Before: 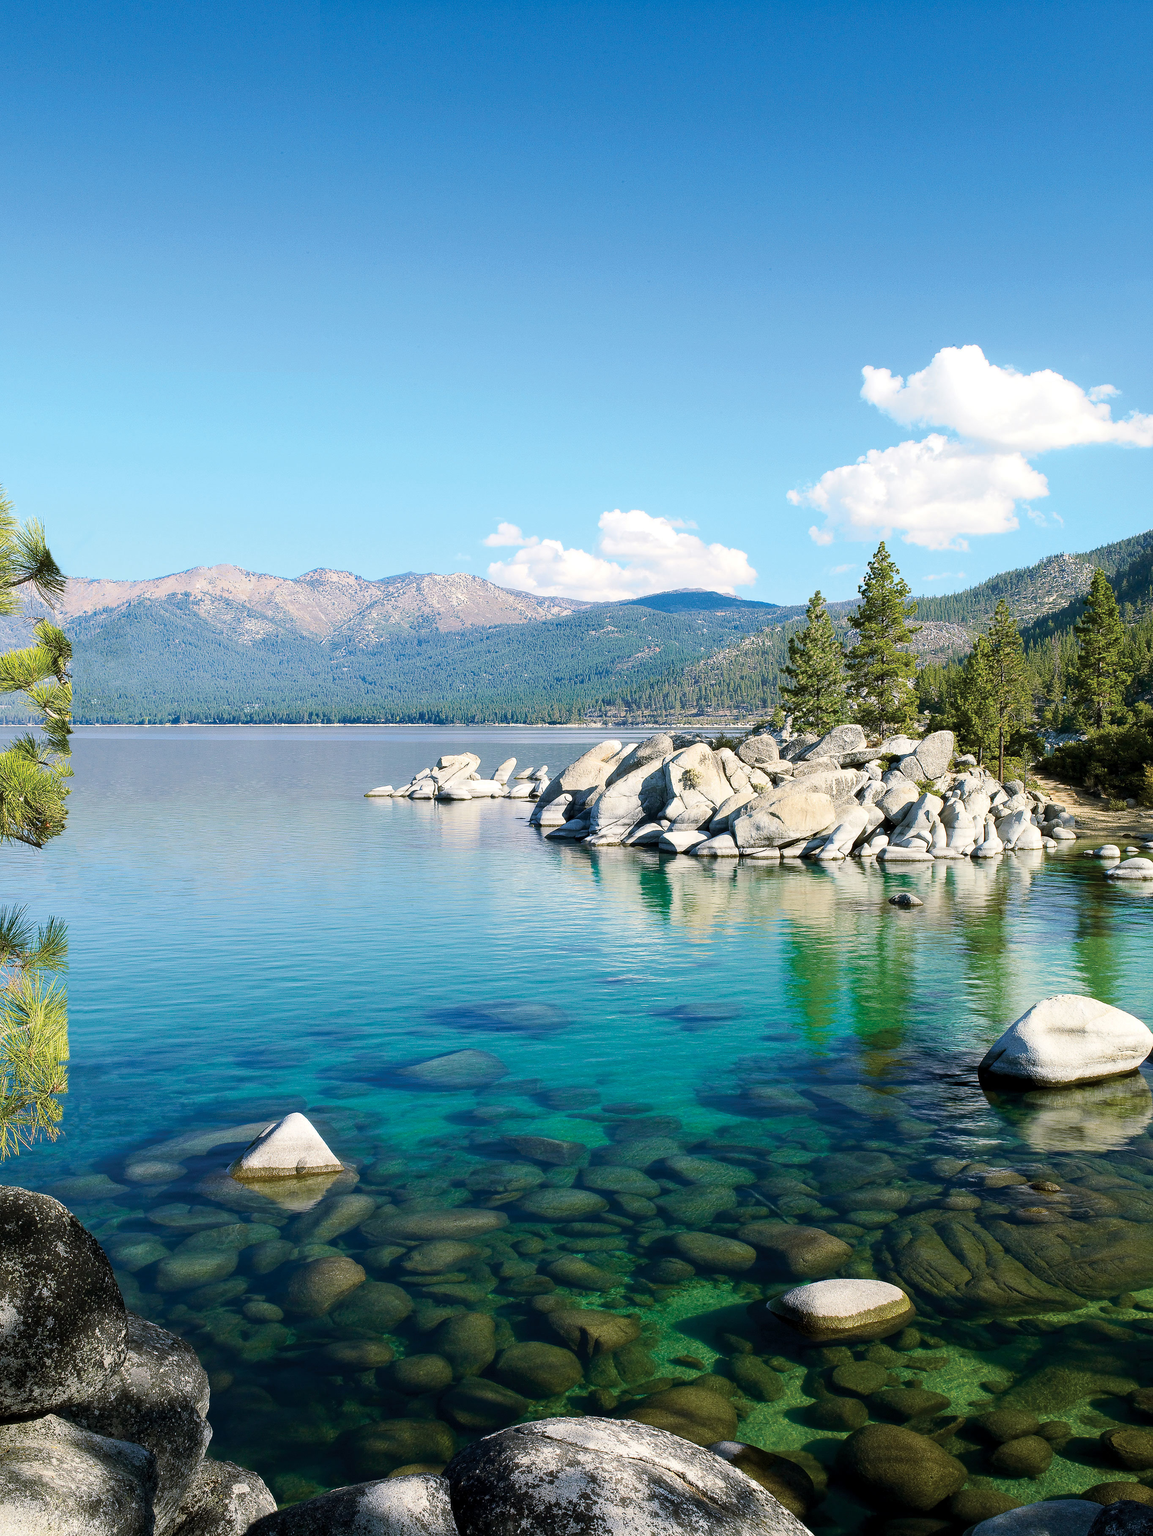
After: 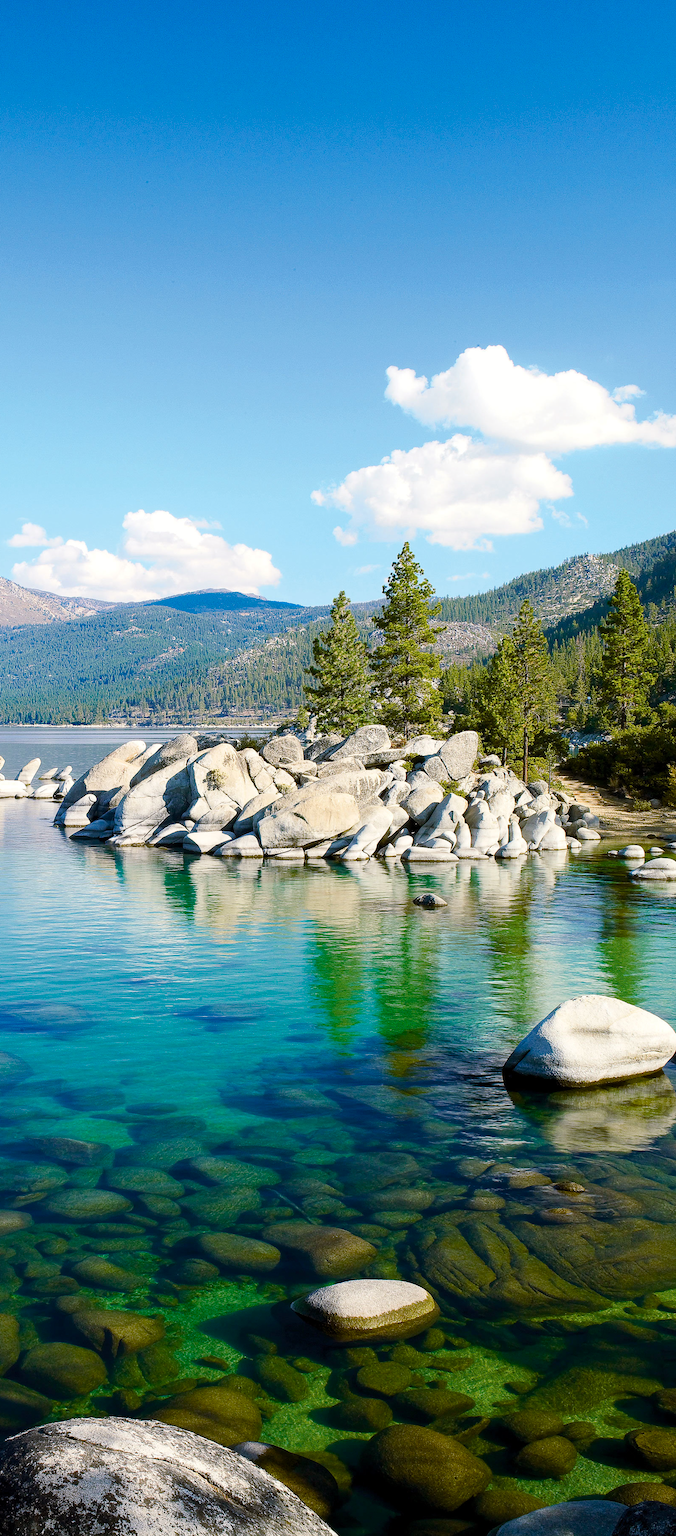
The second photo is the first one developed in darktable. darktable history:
crop: left 41.325%
color balance rgb: power › luminance 1.017%, power › chroma 0.419%, power › hue 34.47°, perceptual saturation grading › global saturation 19.716%, perceptual saturation grading › highlights -25.69%, perceptual saturation grading › shadows 49.495%
